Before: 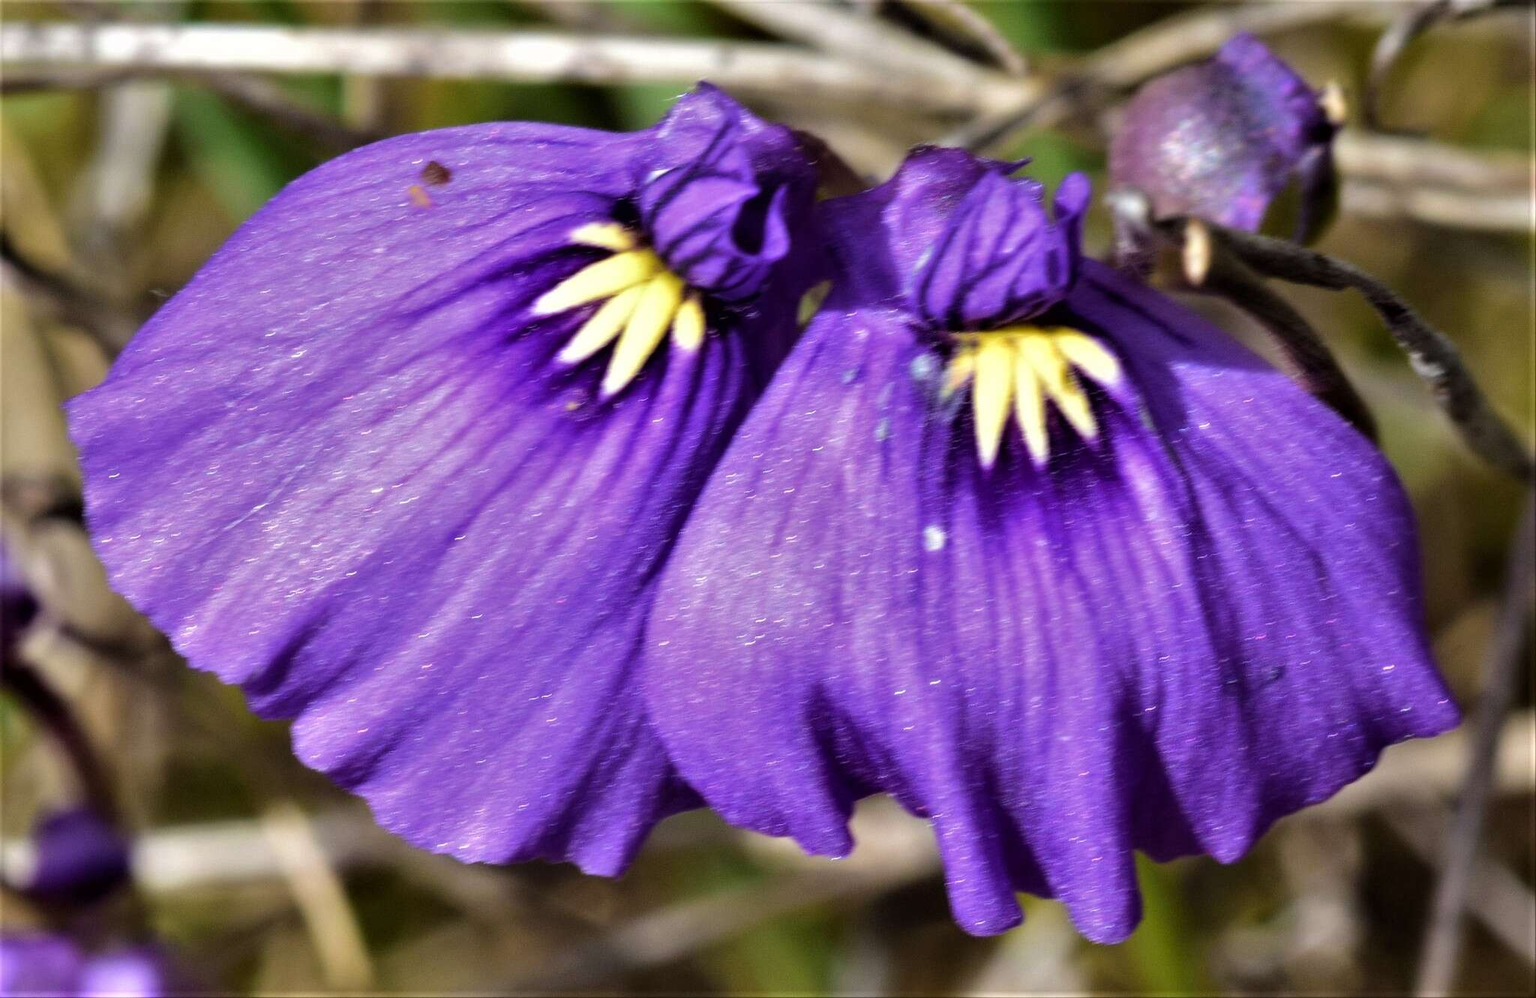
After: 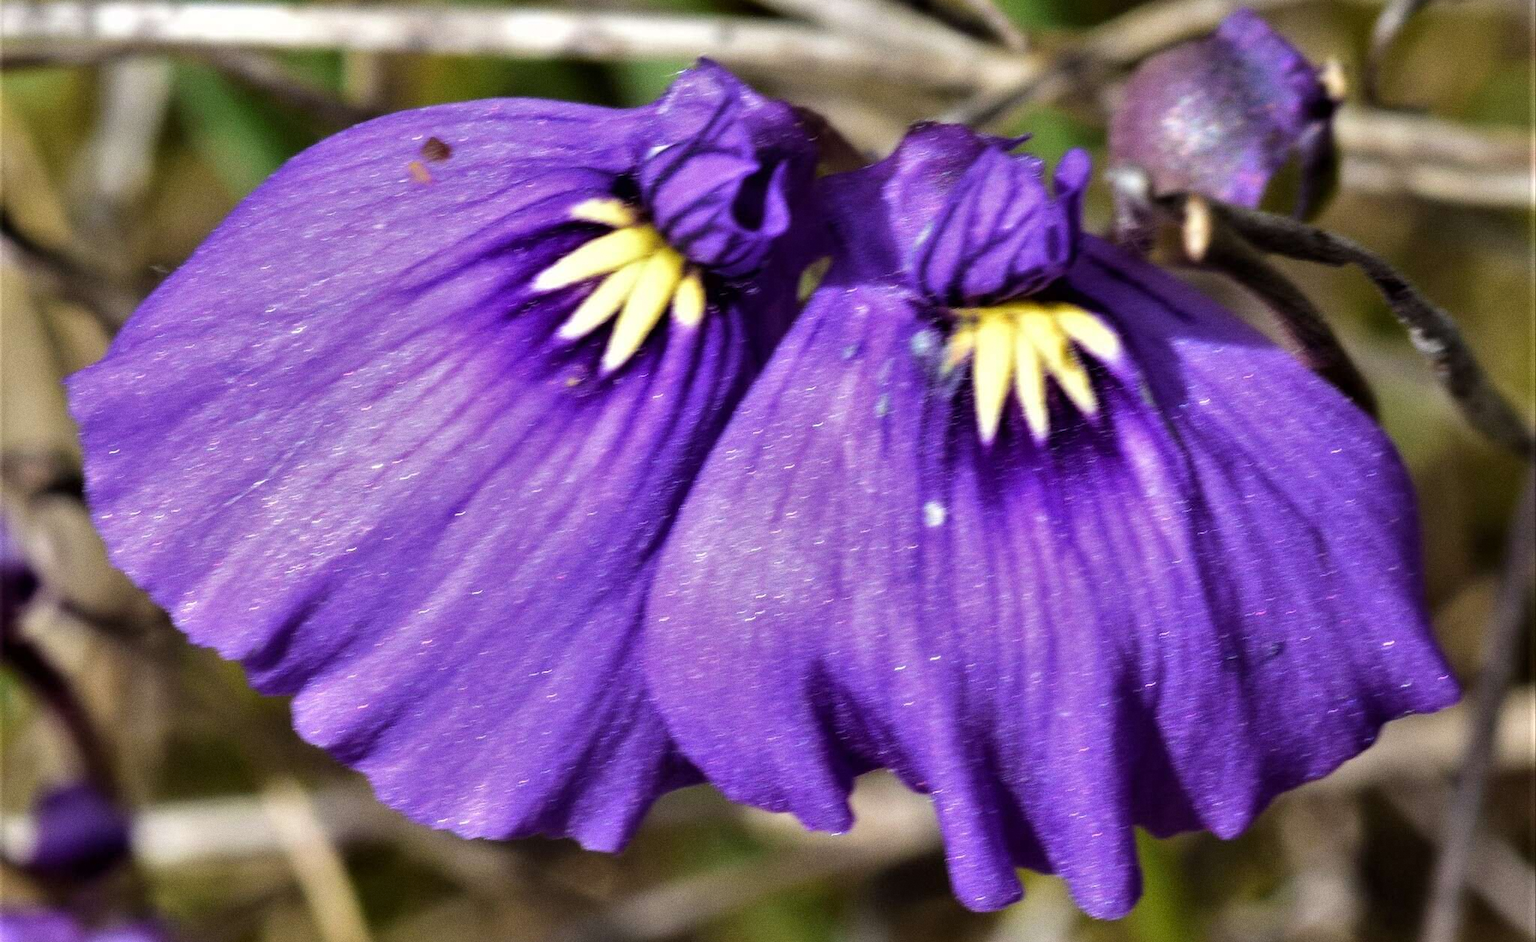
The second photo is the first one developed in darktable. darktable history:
crop and rotate: top 2.479%, bottom 3.018%
grain: coarseness 7.08 ISO, strength 21.67%, mid-tones bias 59.58%
